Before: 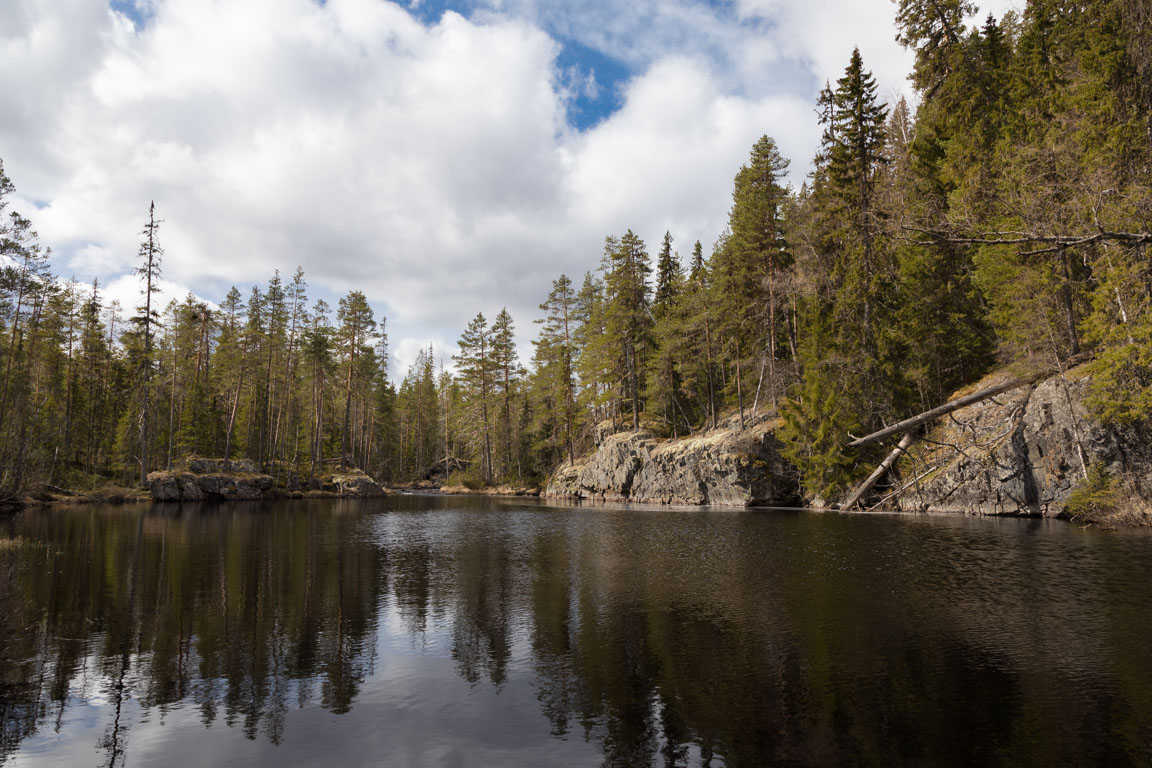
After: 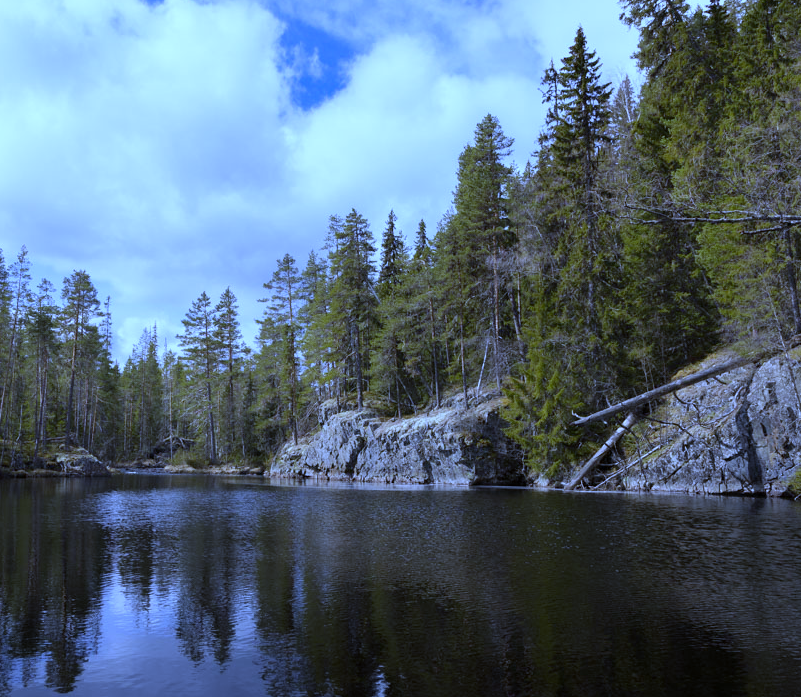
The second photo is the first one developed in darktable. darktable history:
crop and rotate: left 24.034%, top 2.838%, right 6.406%, bottom 6.299%
white balance: red 0.766, blue 1.537
